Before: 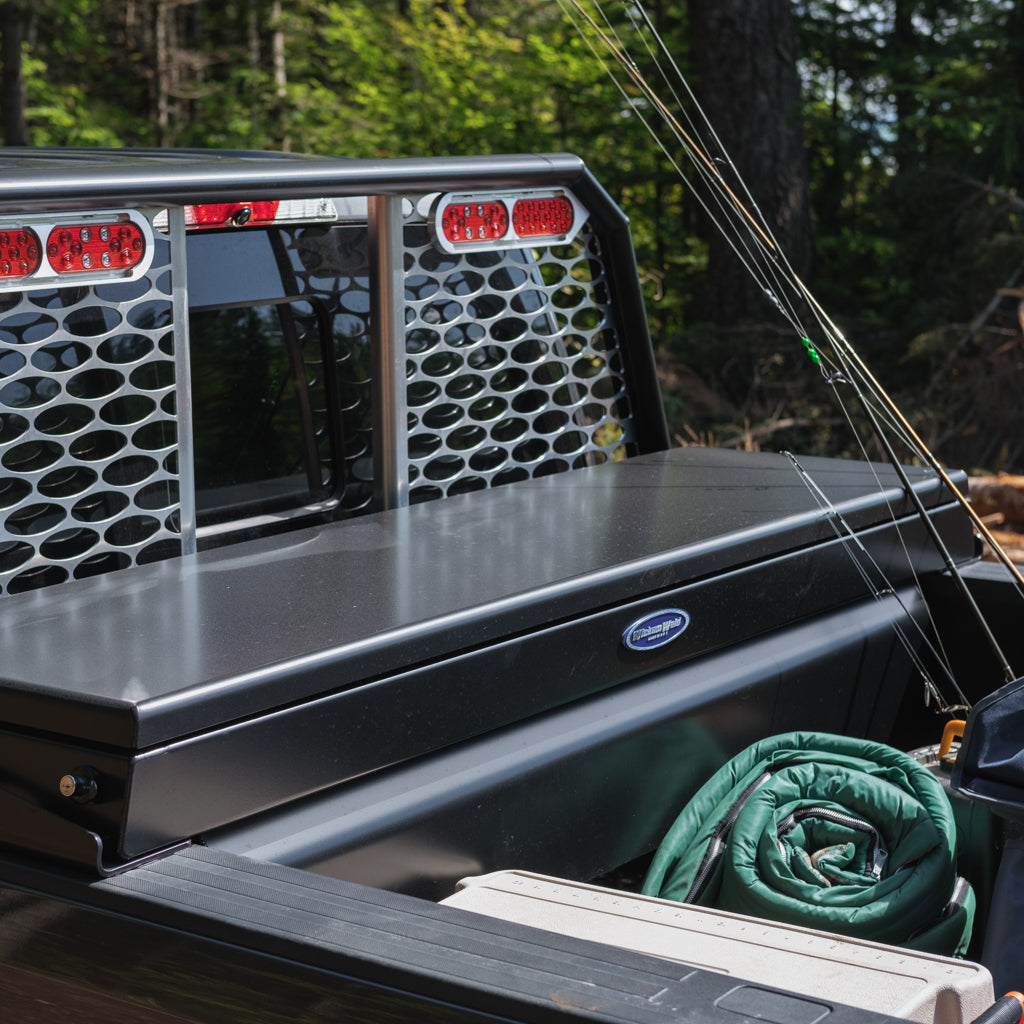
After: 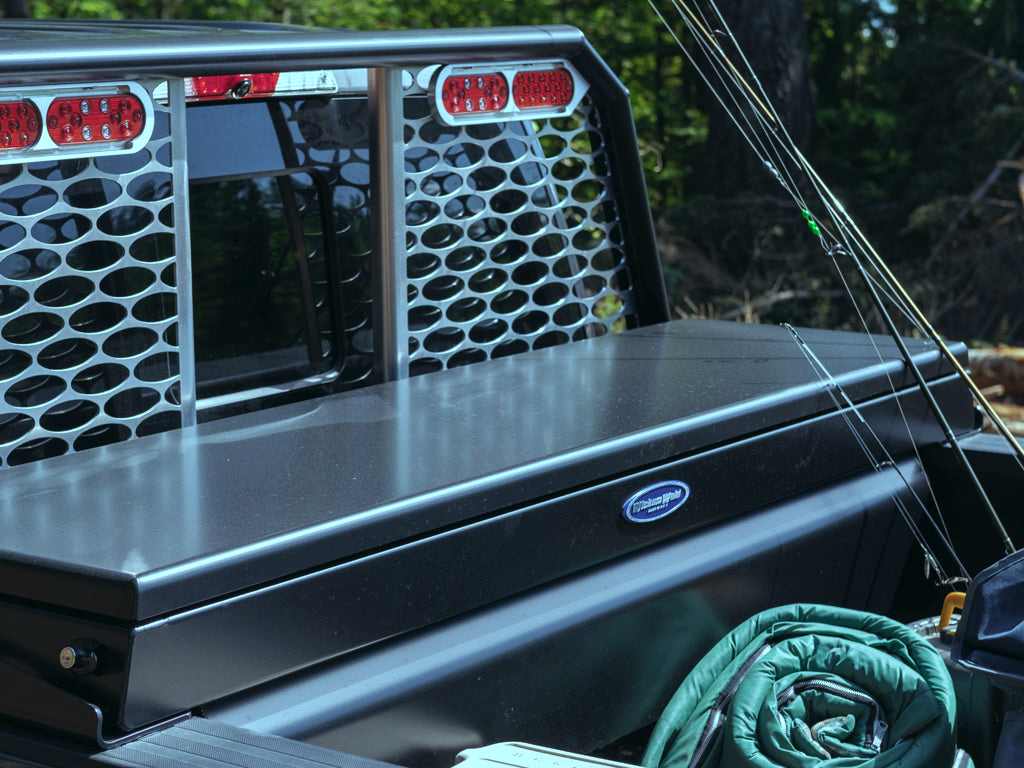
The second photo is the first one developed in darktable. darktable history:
color balance: mode lift, gamma, gain (sRGB), lift [0.997, 0.979, 1.021, 1.011], gamma [1, 1.084, 0.916, 0.998], gain [1, 0.87, 1.13, 1.101], contrast 4.55%, contrast fulcrum 38.24%, output saturation 104.09%
crop and rotate: top 12.5%, bottom 12.5%
white balance: red 0.954, blue 1.079
